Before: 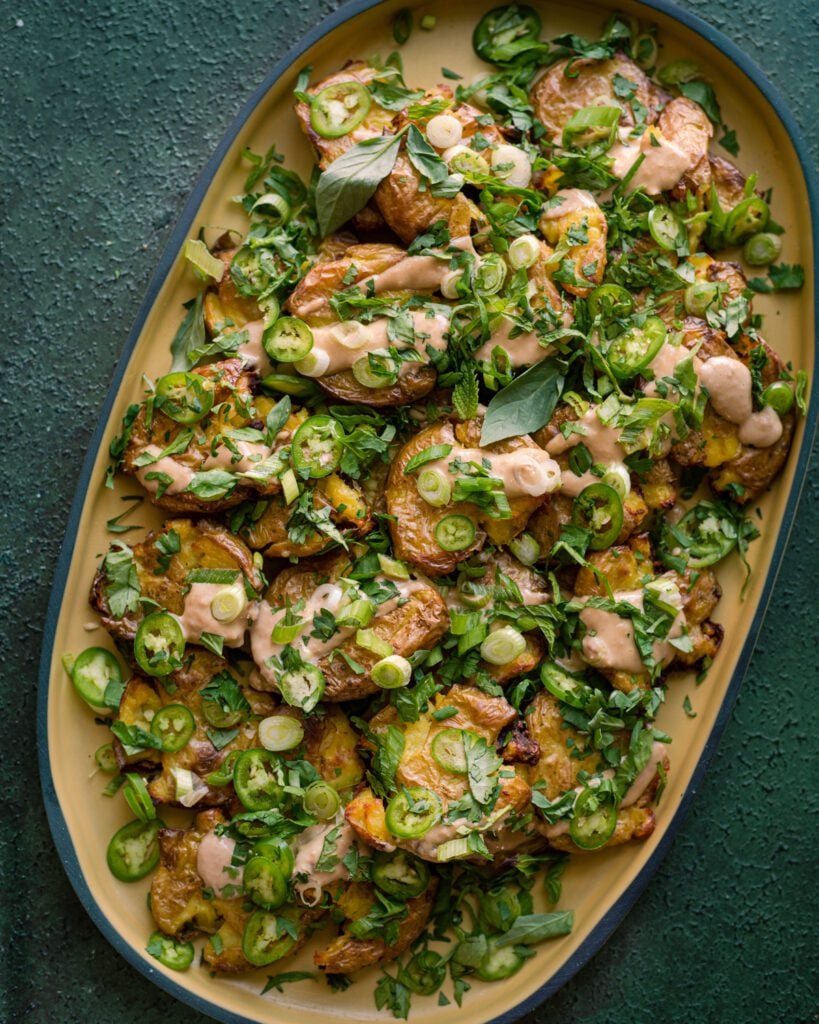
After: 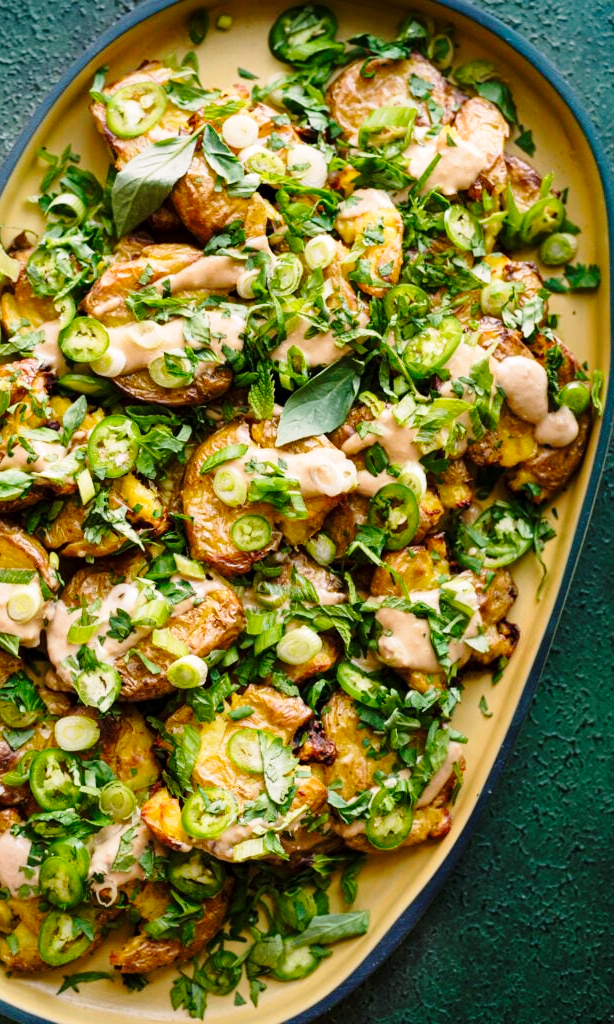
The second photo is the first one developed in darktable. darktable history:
base curve: curves: ch0 [(0, 0) (0.028, 0.03) (0.121, 0.232) (0.46, 0.748) (0.859, 0.968) (1, 1)], preserve colors none
exposure: black level correction 0.001, exposure 0.015 EV, compensate highlight preservation false
crop and rotate: left 24.912%
